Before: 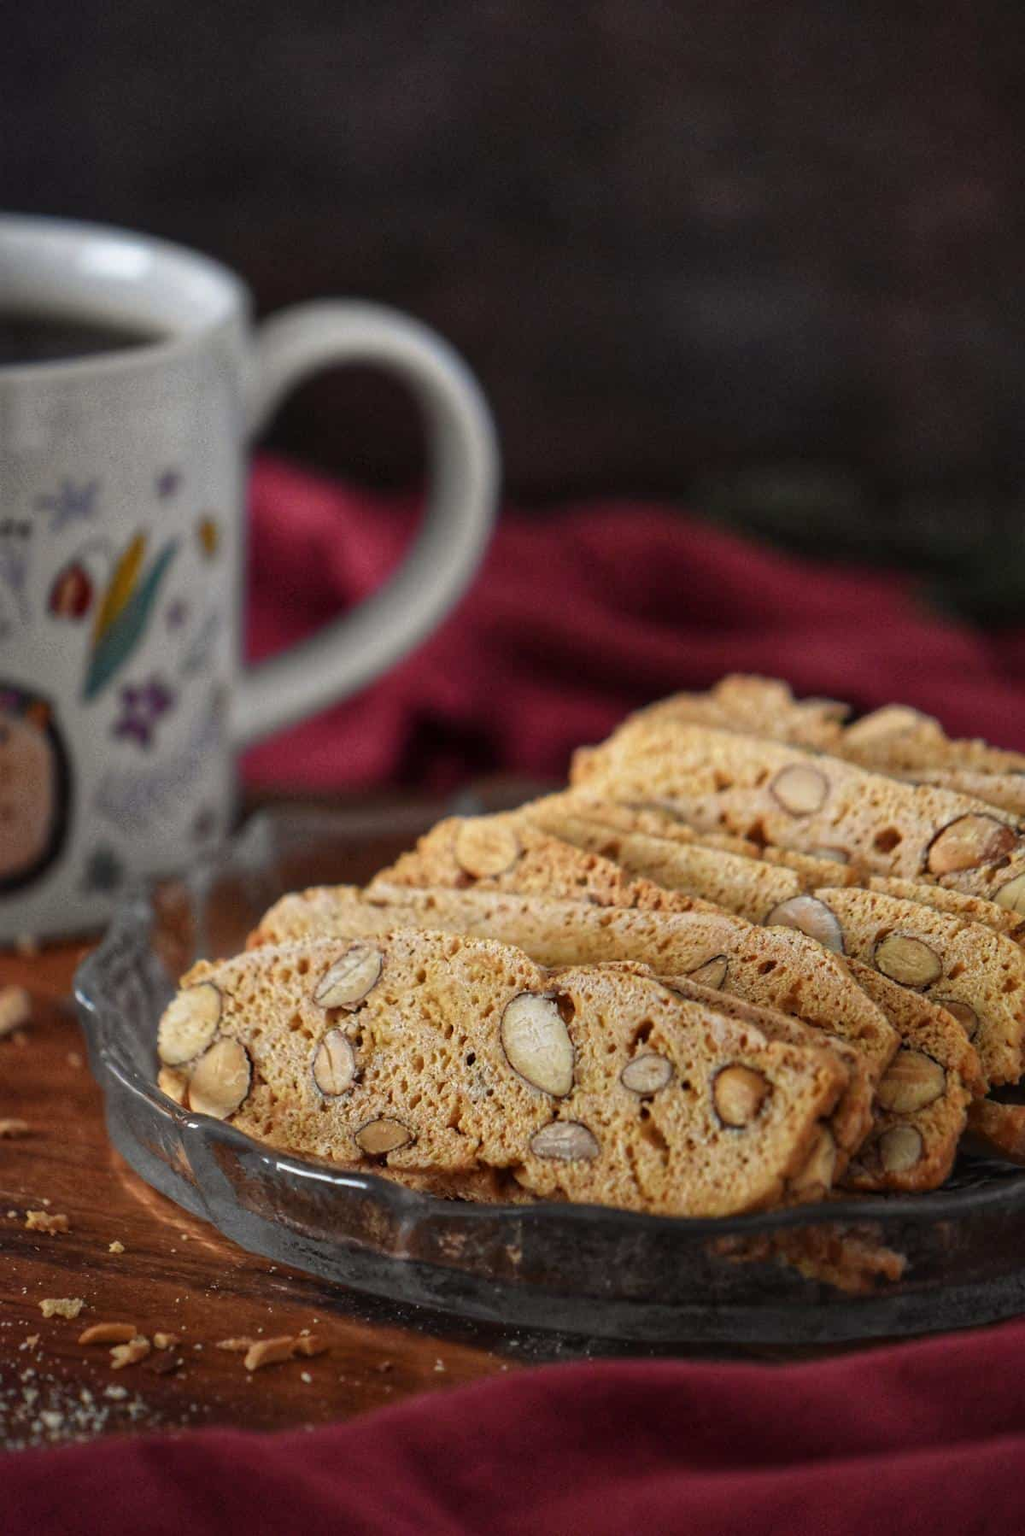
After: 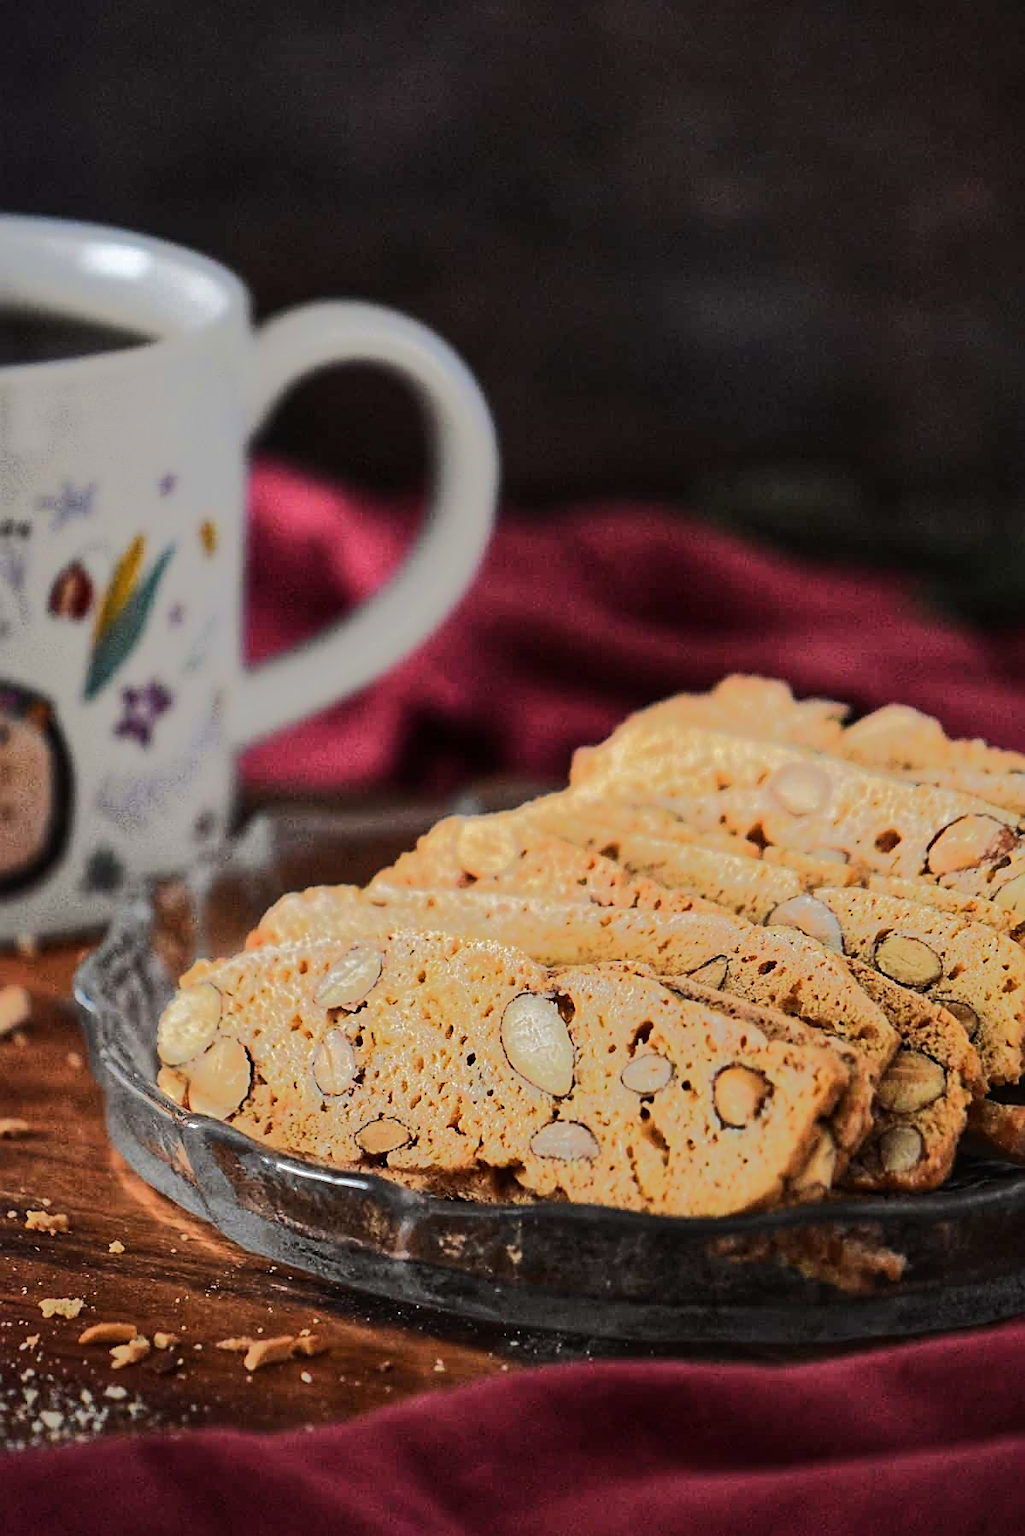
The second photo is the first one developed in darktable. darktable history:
sharpen: on, module defaults
tone equalizer: -8 EV -0.518 EV, -7 EV -0.35 EV, -6 EV -0.115 EV, -5 EV 0.427 EV, -4 EV 0.986 EV, -3 EV 0.807 EV, -2 EV -0.005 EV, -1 EV 0.134 EV, +0 EV -0.014 EV, edges refinement/feathering 500, mask exposure compensation -1.57 EV, preserve details no
